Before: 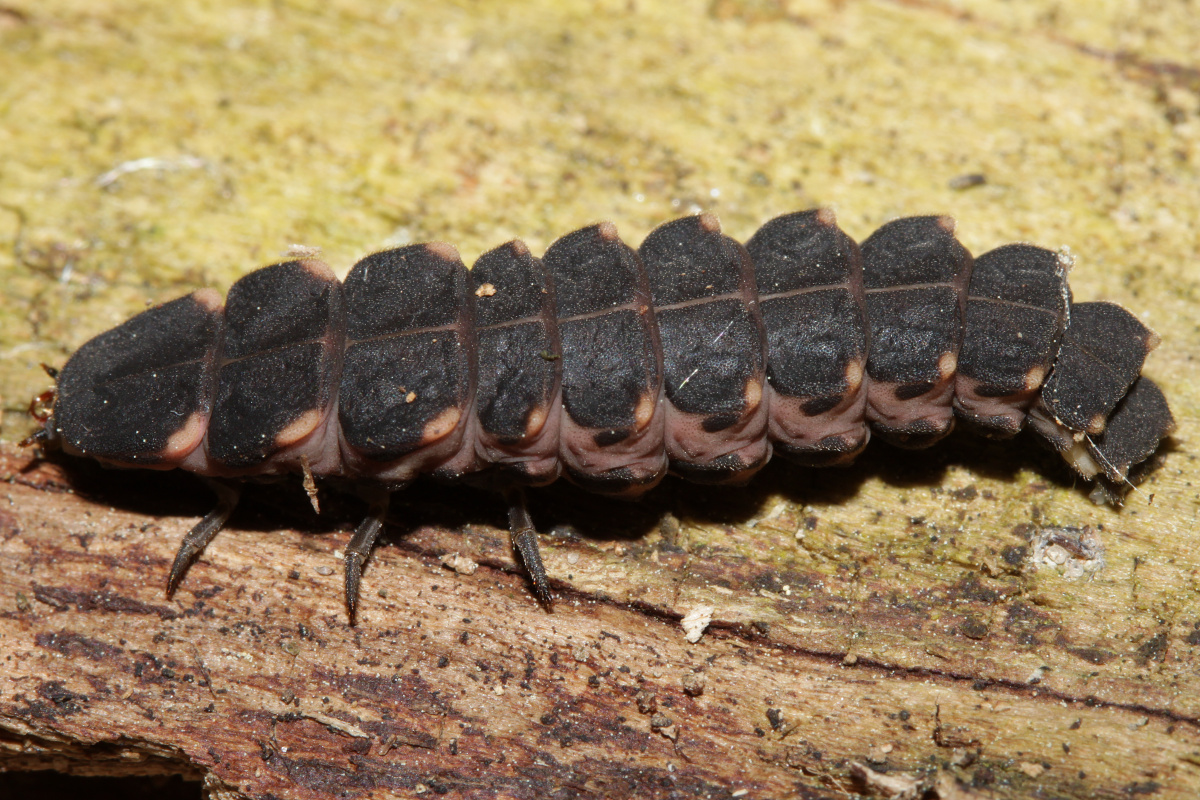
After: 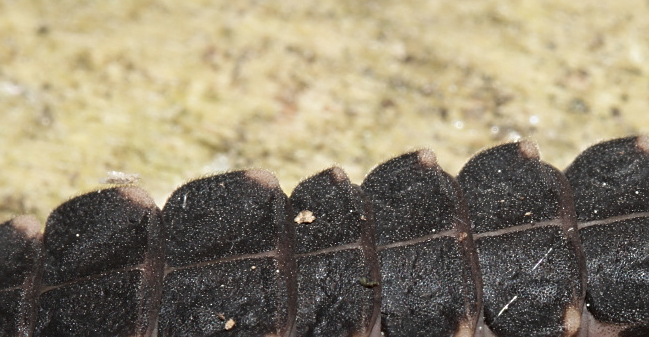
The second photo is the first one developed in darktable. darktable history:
crop: left 15.084%, top 9.206%, right 30.822%, bottom 48.622%
contrast brightness saturation: contrast 0.1, saturation -0.362
sharpen: on, module defaults
